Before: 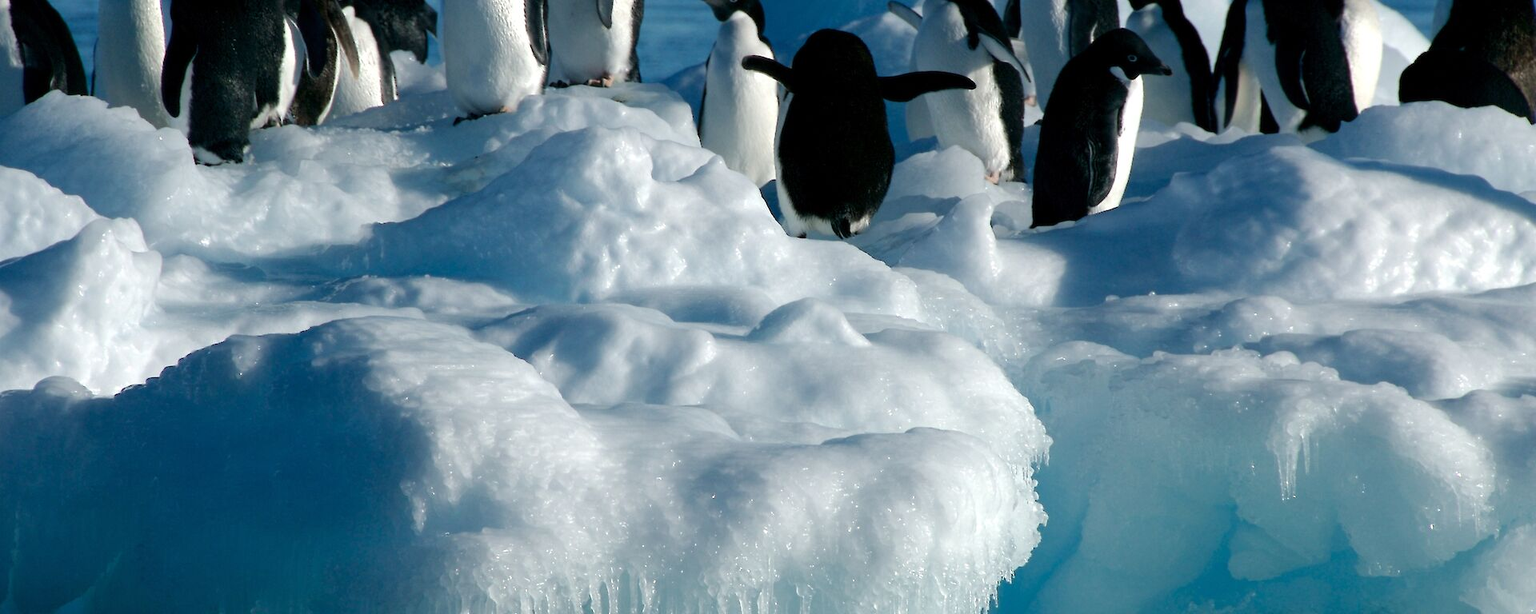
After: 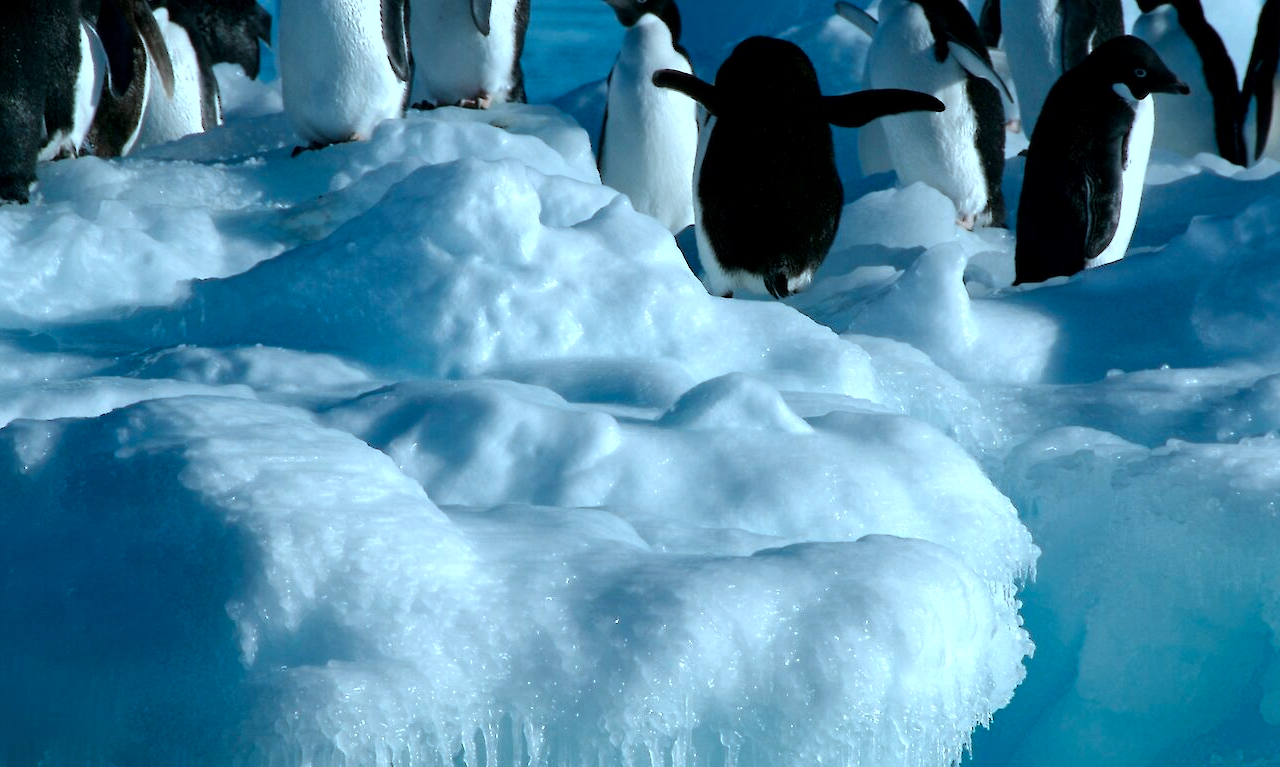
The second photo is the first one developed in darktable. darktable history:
local contrast: mode bilateral grid, contrast 19, coarseness 49, detail 121%, midtone range 0.2
color correction: highlights a* -10.47, highlights b* -19.31
crop and rotate: left 14.359%, right 18.924%
